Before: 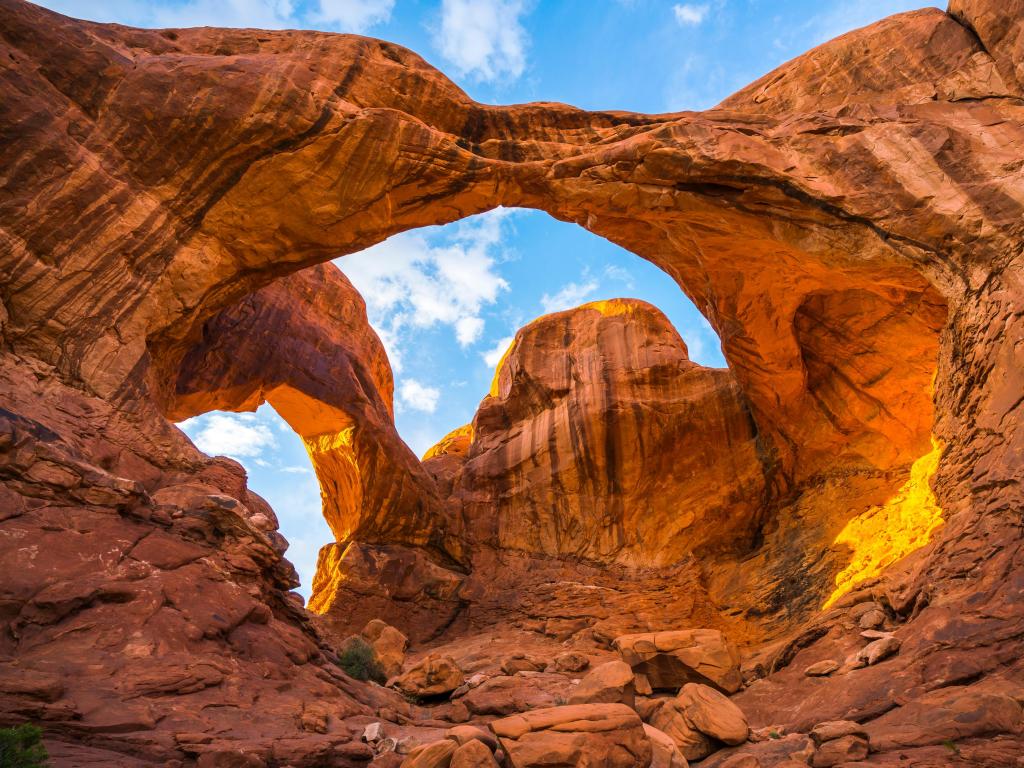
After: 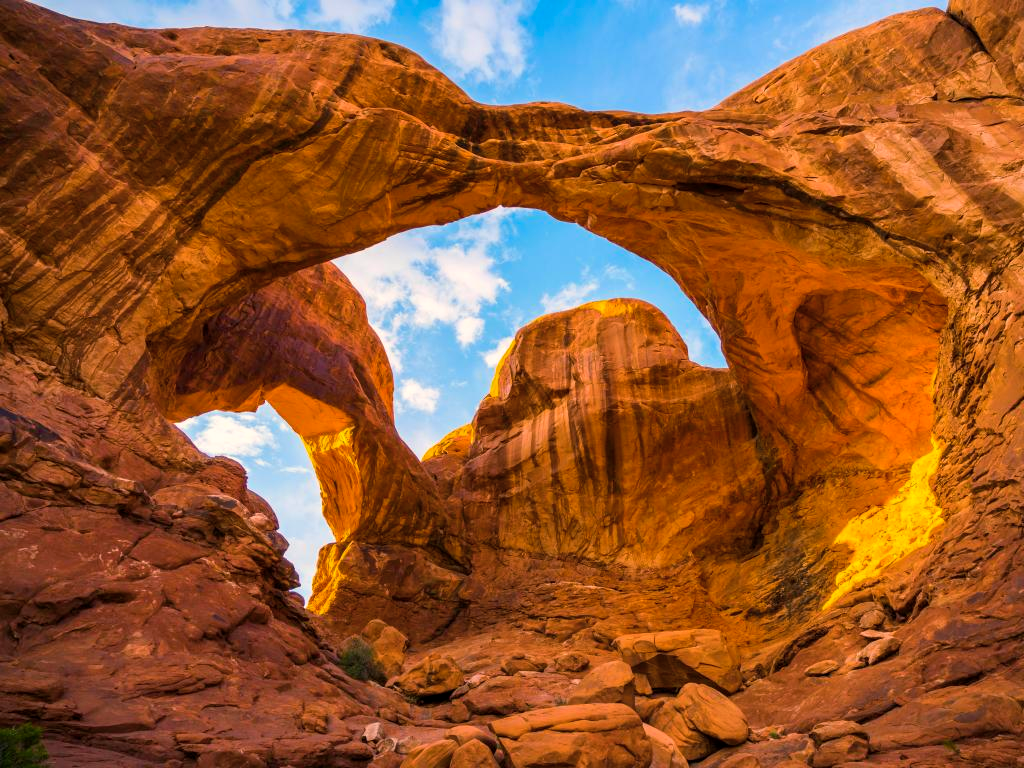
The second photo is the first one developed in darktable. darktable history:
exposure: black level correction 0.001, compensate highlight preservation false
color zones: curves: ch0 [(0, 0.5) (0.143, 0.52) (0.286, 0.5) (0.429, 0.5) (0.571, 0.5) (0.714, 0.5) (0.857, 0.5) (1, 0.5)]; ch1 [(0, 0.489) (0.155, 0.45) (0.286, 0.466) (0.429, 0.5) (0.571, 0.5) (0.714, 0.5) (0.857, 0.5) (1, 0.489)]
color balance rgb: highlights gain › chroma 3.065%, highlights gain › hue 60.02°, perceptual saturation grading › global saturation 19.546%, global vibrance 20%
